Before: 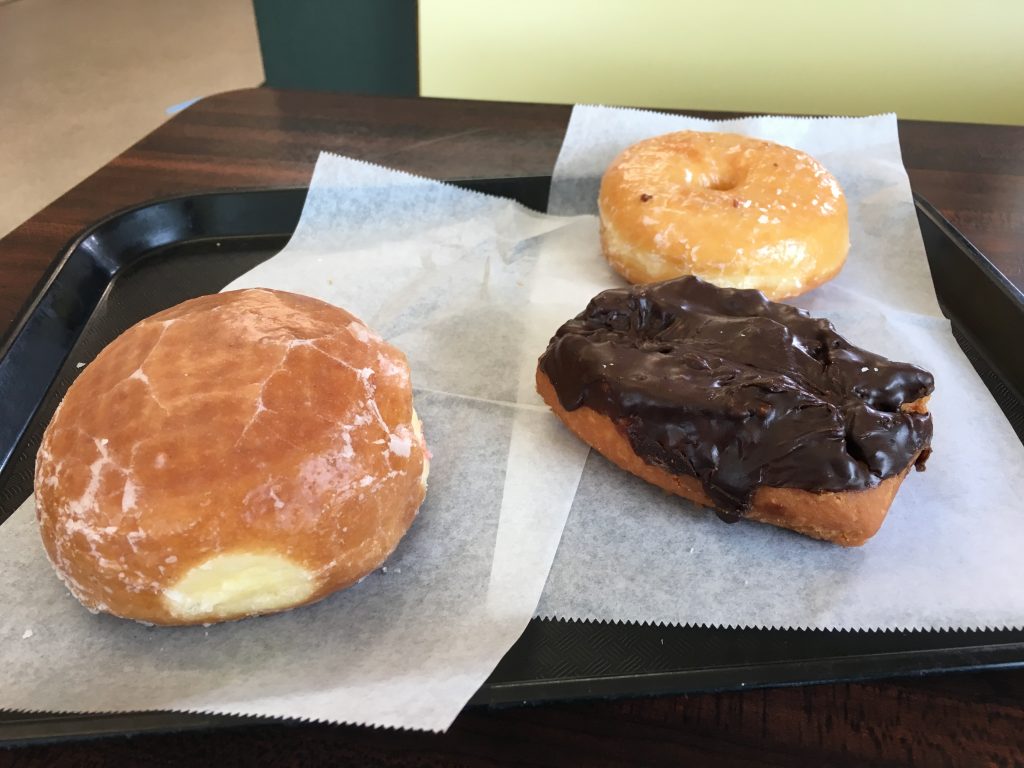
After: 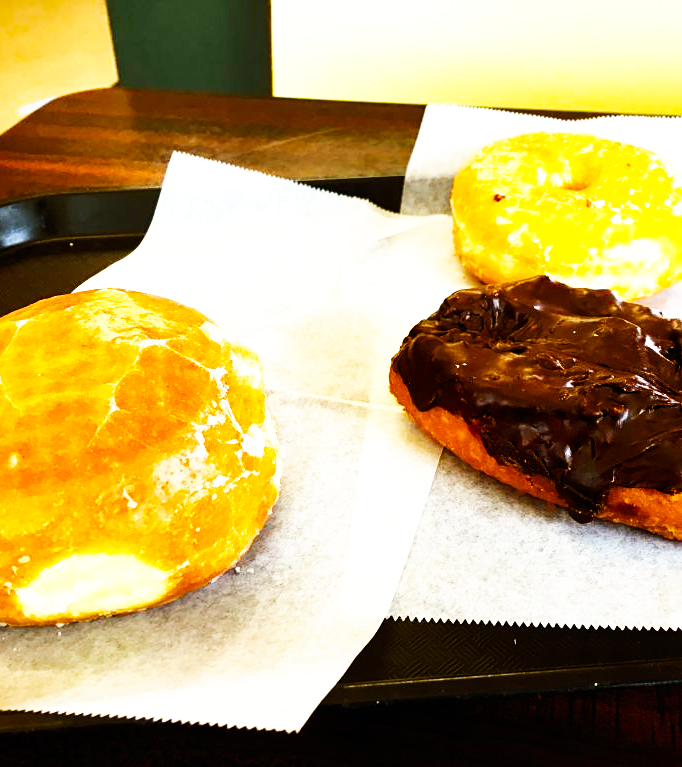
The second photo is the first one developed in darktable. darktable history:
crop and rotate: left 14.356%, right 18.951%
color balance rgb: power › chroma 2.486%, power › hue 67.26°, highlights gain › luminance 6.119%, highlights gain › chroma 1.229%, highlights gain › hue 87.68°, global offset › luminance -0.369%, perceptual saturation grading › global saturation 37.006%, perceptual saturation grading › shadows 35.948%, perceptual brilliance grading › global brilliance 14.884%, perceptual brilliance grading › shadows -34.973%, global vibrance 9.629%
base curve: curves: ch0 [(0, 0) (0.007, 0.004) (0.027, 0.03) (0.046, 0.07) (0.207, 0.54) (0.442, 0.872) (0.673, 0.972) (1, 1)], preserve colors none
sharpen: amount 0.213
